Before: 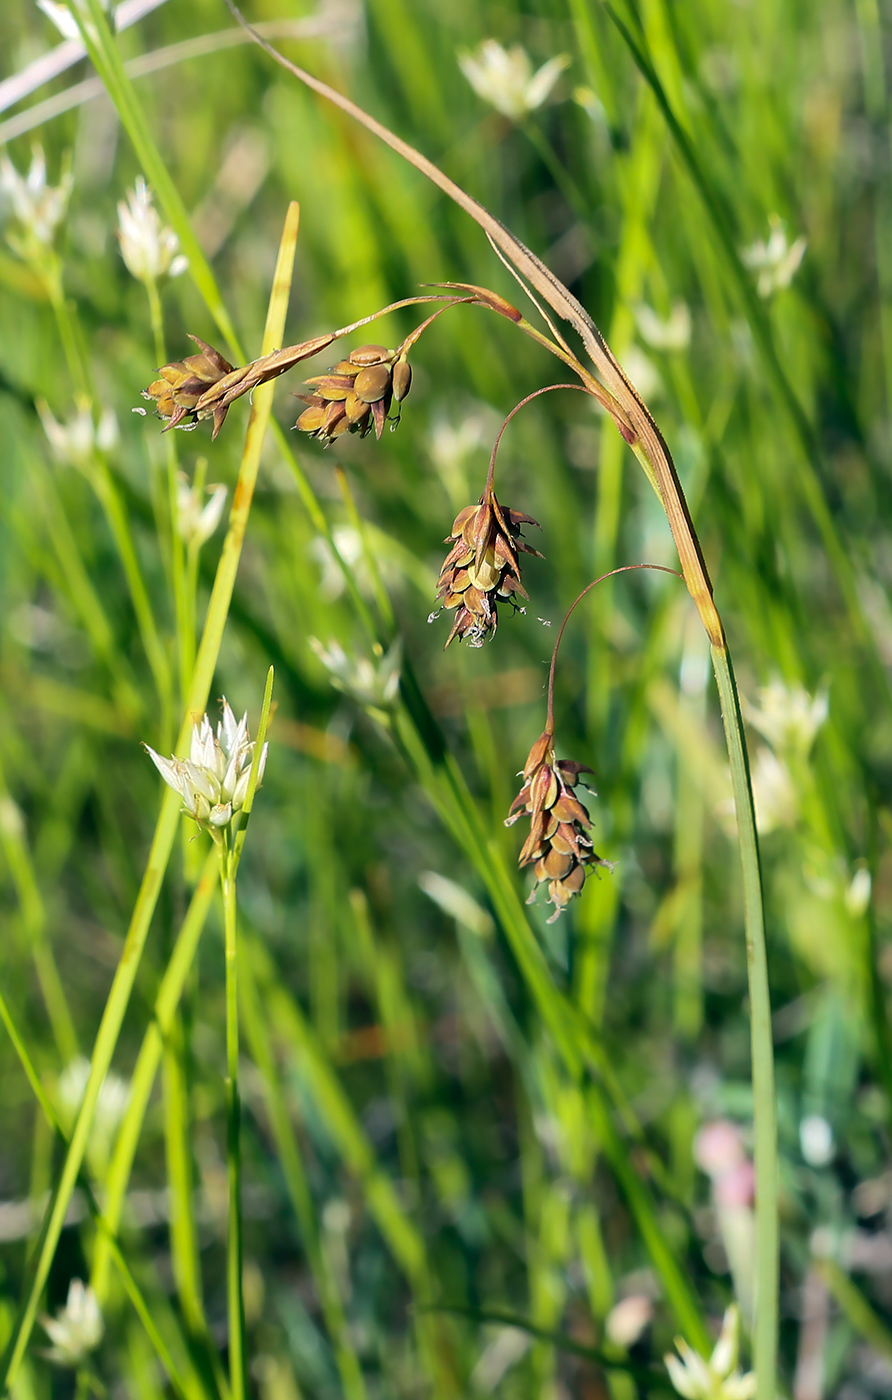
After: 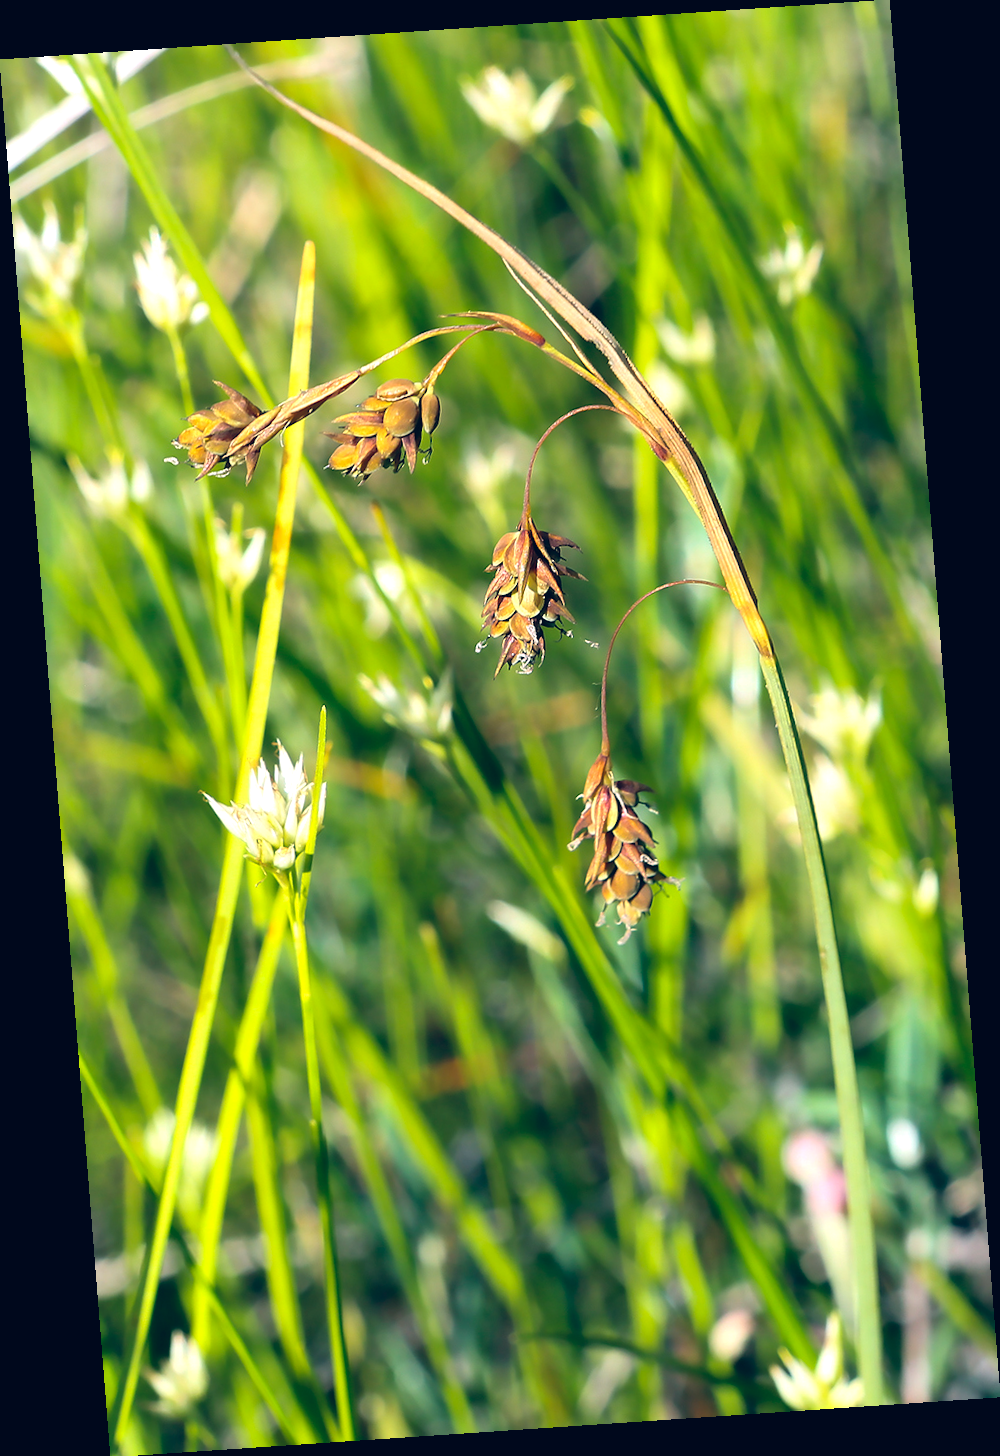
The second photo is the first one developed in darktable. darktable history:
color balance rgb: shadows lift › hue 87.51°, highlights gain › chroma 0.68%, highlights gain › hue 55.1°, global offset › chroma 0.13%, global offset › hue 253.66°, linear chroma grading › global chroma 0.5%, perceptual saturation grading › global saturation 16.38%
exposure: black level correction -0.002, exposure 0.54 EV, compensate highlight preservation false
contrast brightness saturation: saturation -0.05
rotate and perspective: rotation -4.2°, shear 0.006, automatic cropping off
